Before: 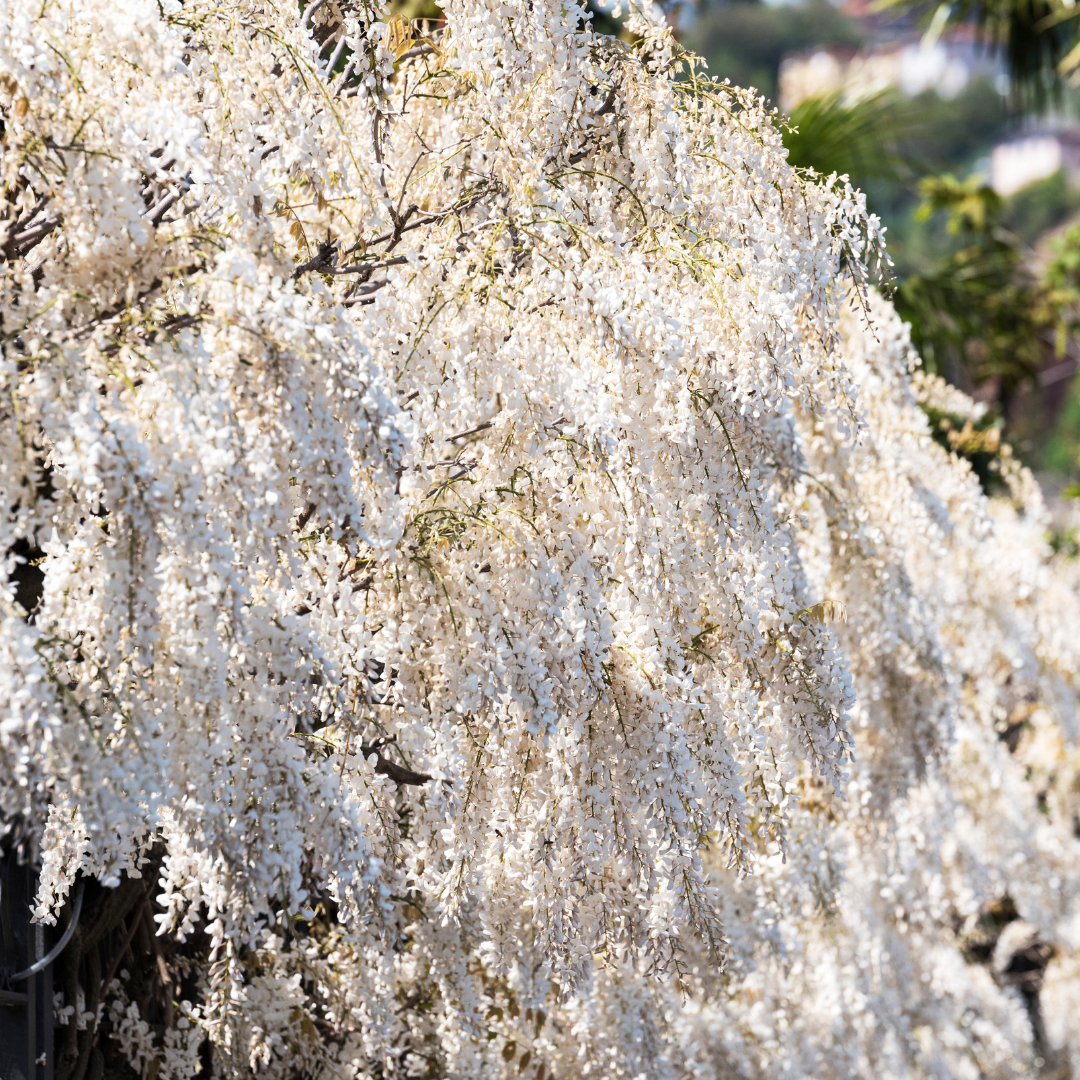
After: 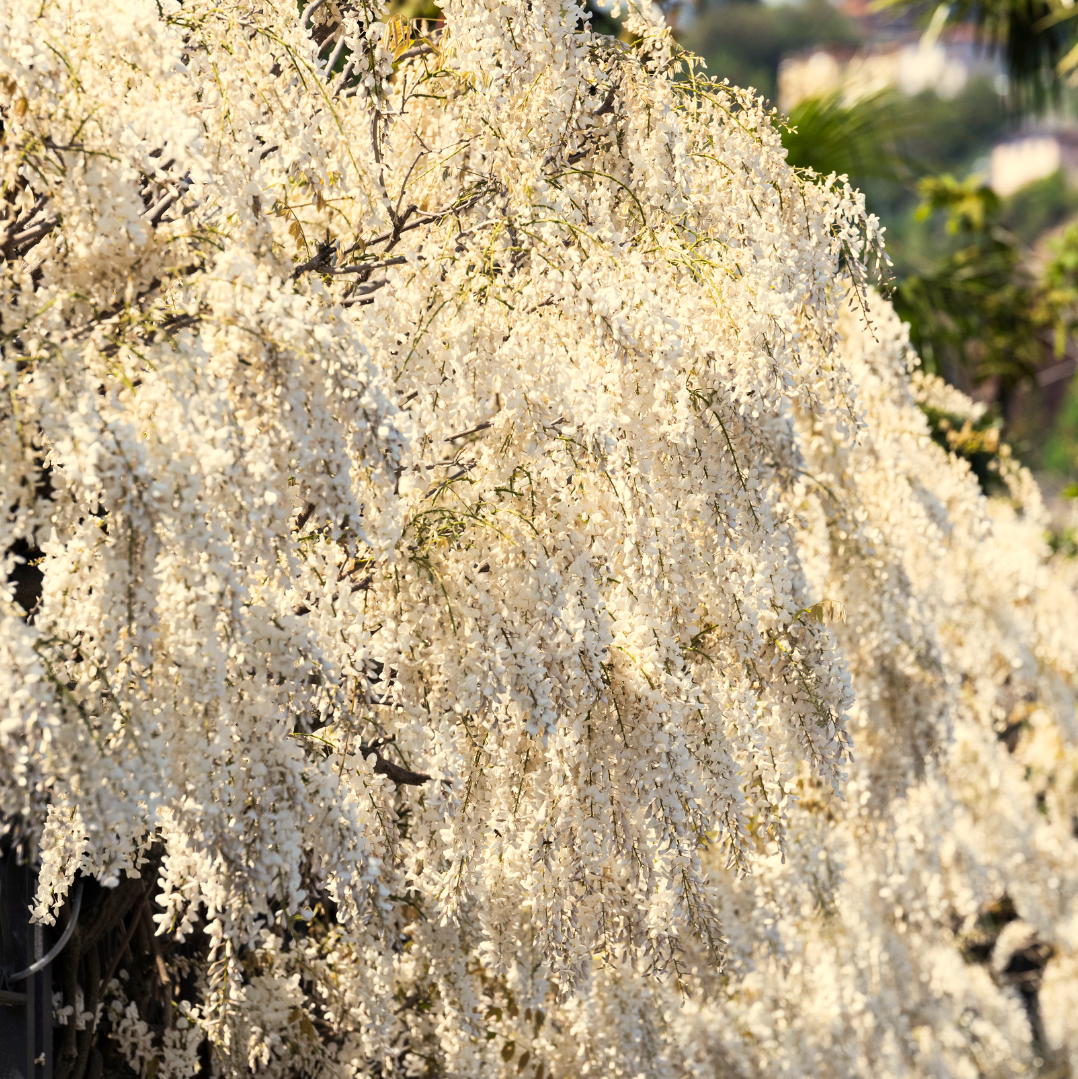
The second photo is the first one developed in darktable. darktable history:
crop and rotate: left 0.126%
color correction: highlights a* 1.39, highlights b* 17.83
